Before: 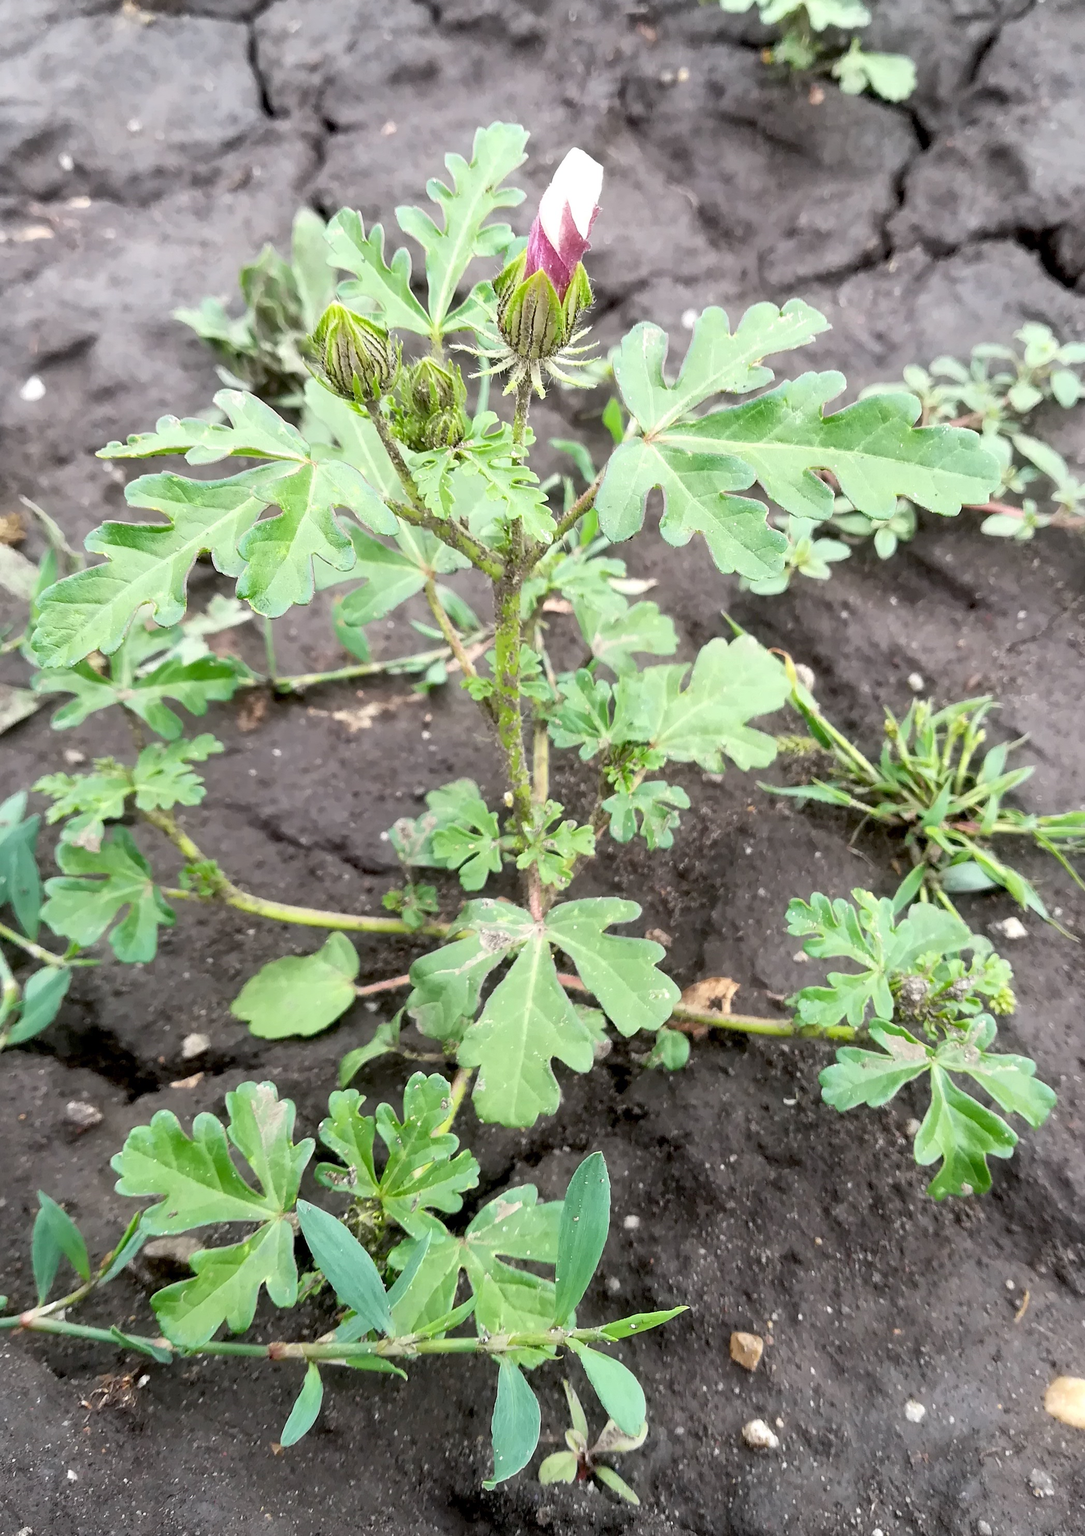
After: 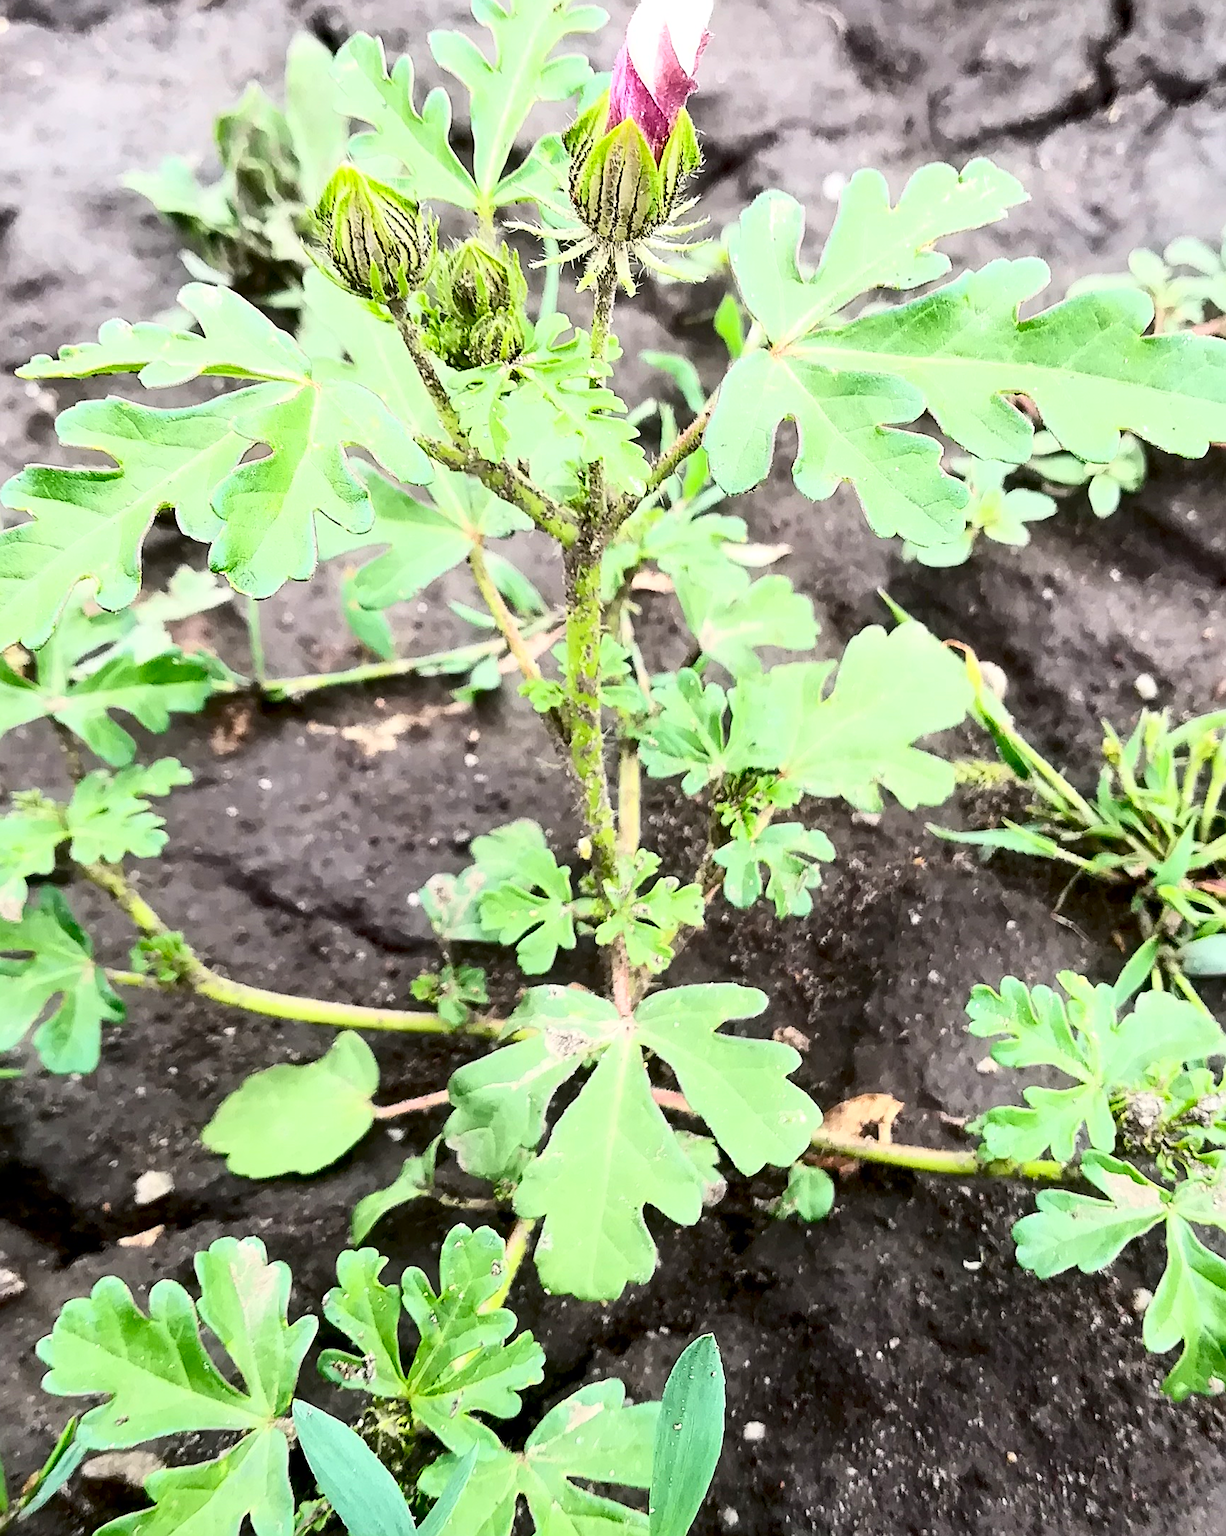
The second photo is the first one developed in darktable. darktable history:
crop: left 7.828%, top 11.978%, right 10.098%, bottom 15.441%
sharpen: on, module defaults
contrast brightness saturation: contrast 0.396, brightness 0.055, saturation 0.258
